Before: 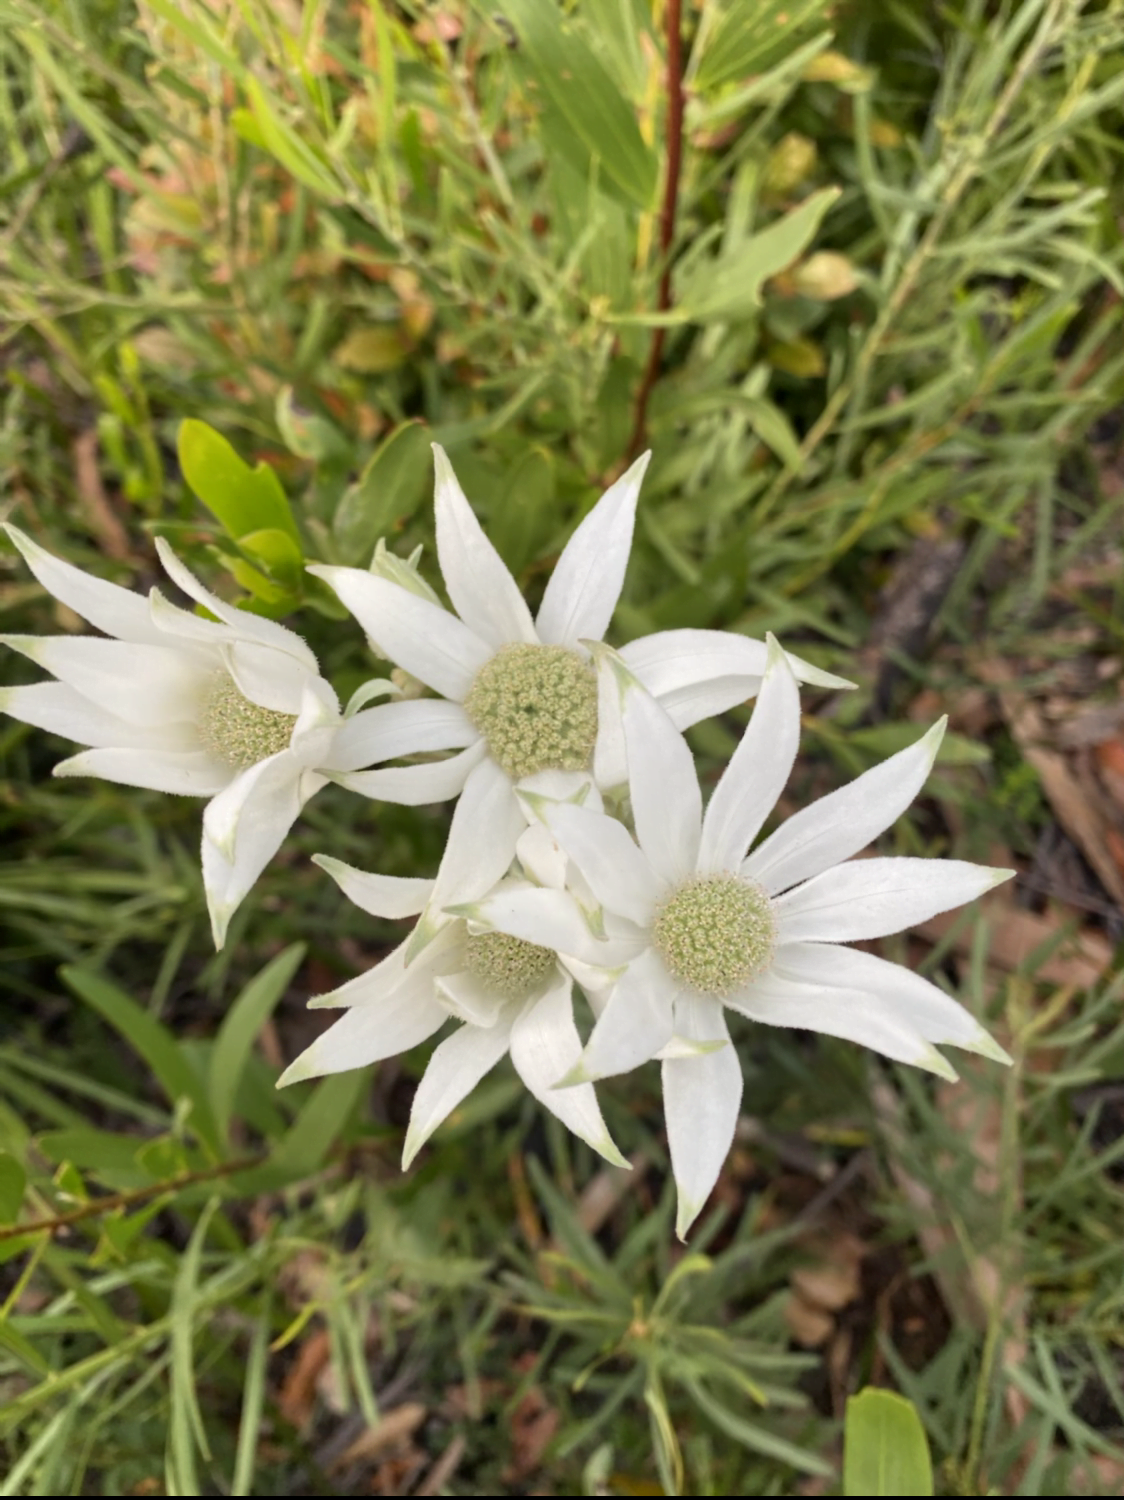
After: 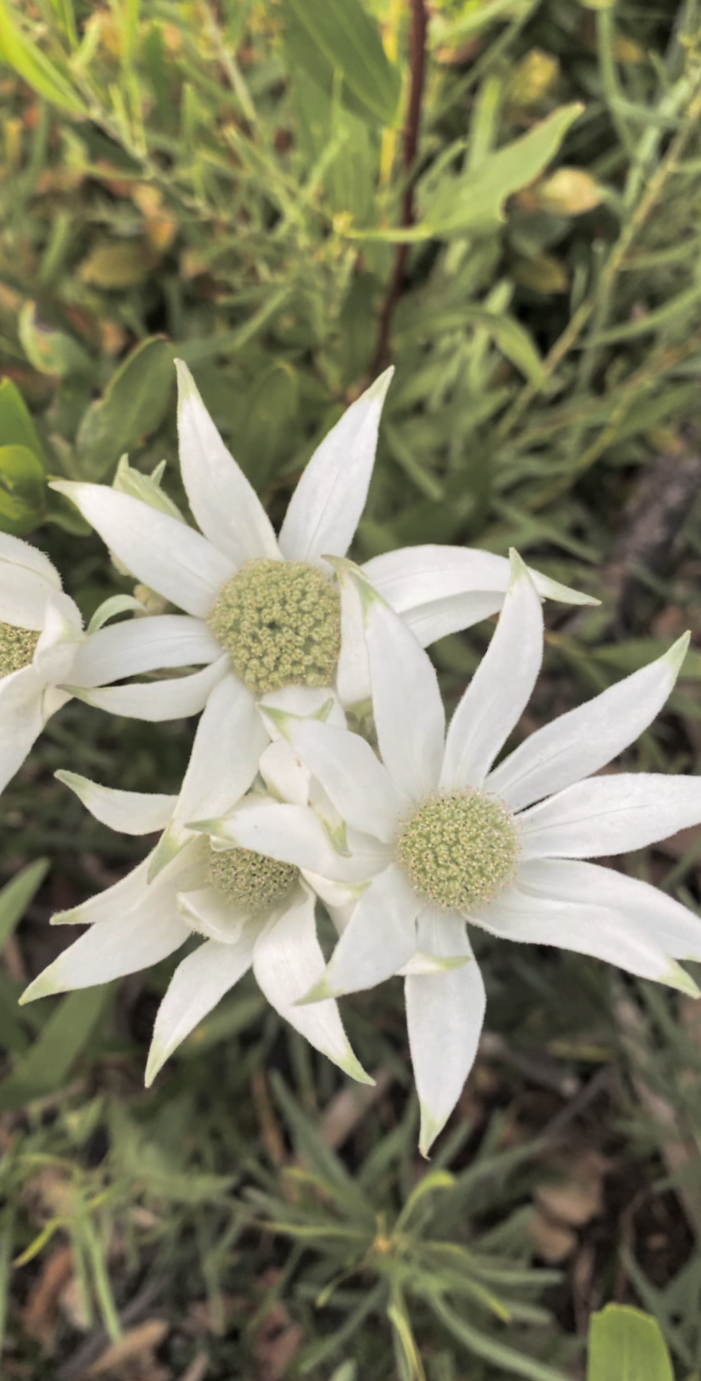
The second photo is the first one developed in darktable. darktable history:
crop and rotate: left 22.918%, top 5.629%, right 14.711%, bottom 2.247%
split-toning: shadows › hue 36°, shadows › saturation 0.05, highlights › hue 10.8°, highlights › saturation 0.15, compress 40%
